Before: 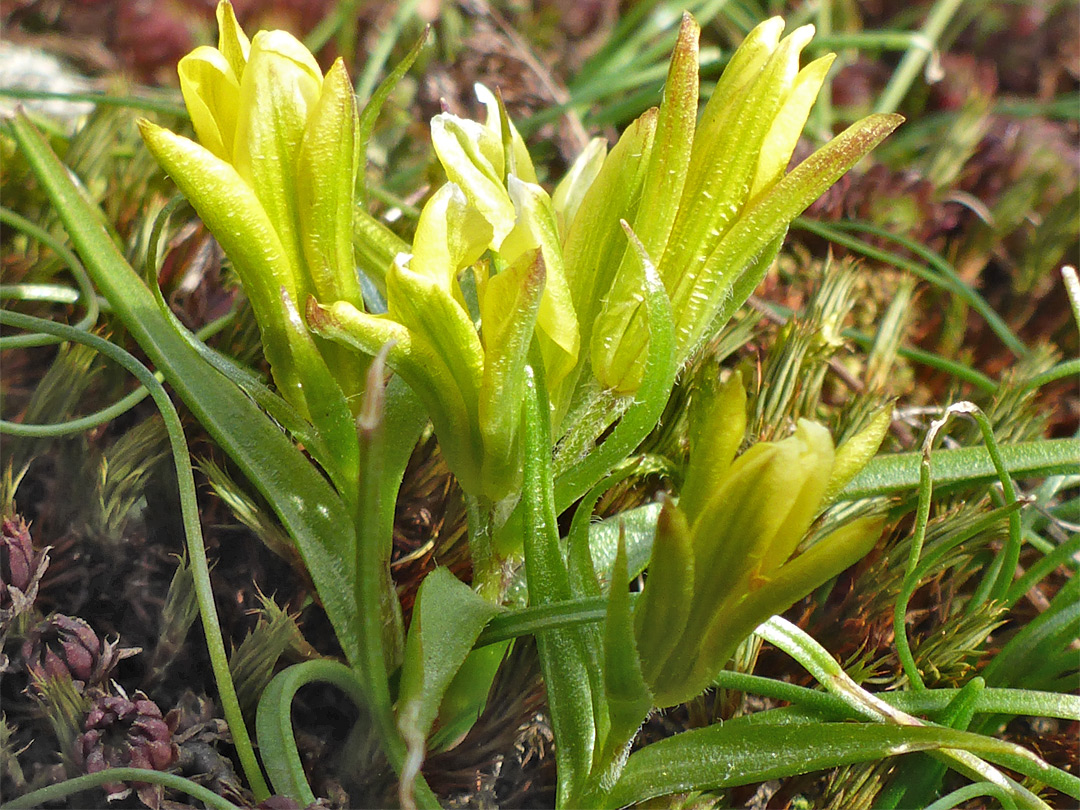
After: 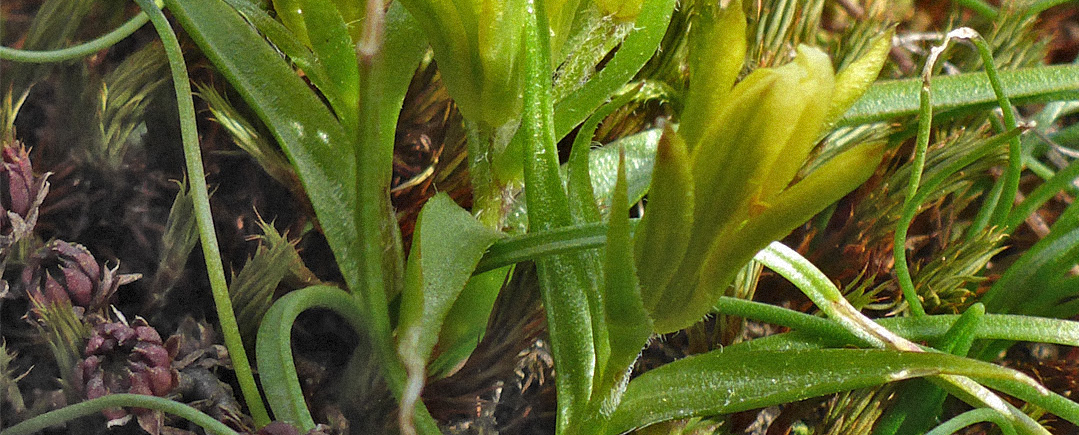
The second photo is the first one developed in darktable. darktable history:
grain: mid-tones bias 0%
crop and rotate: top 46.237%
